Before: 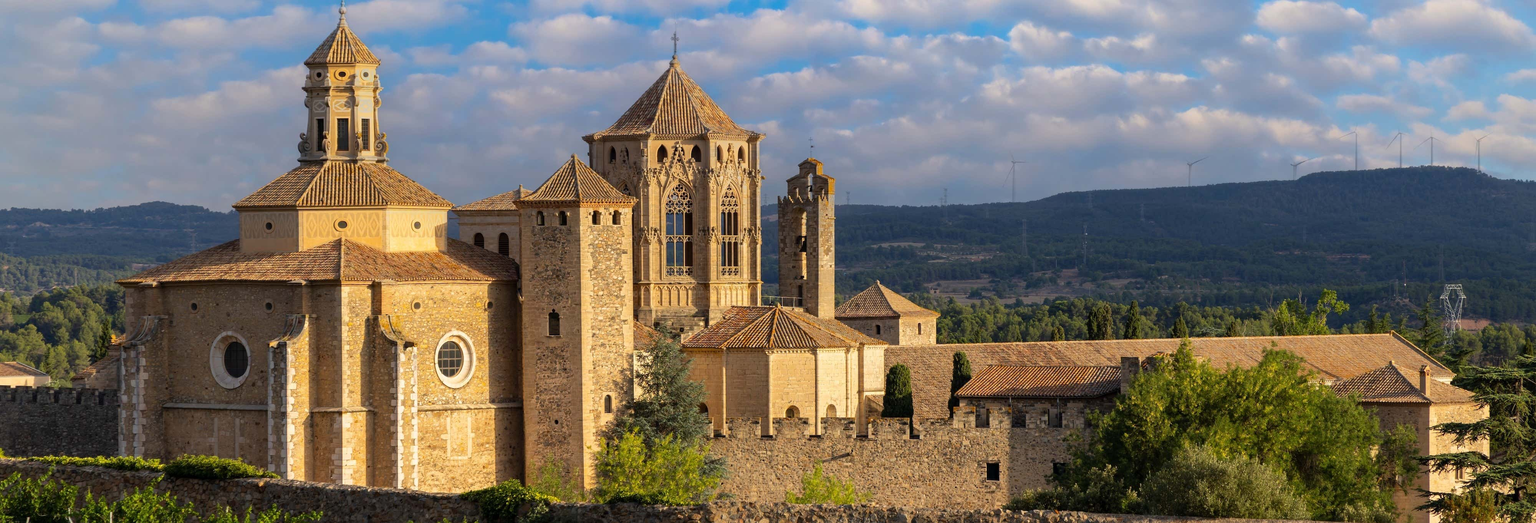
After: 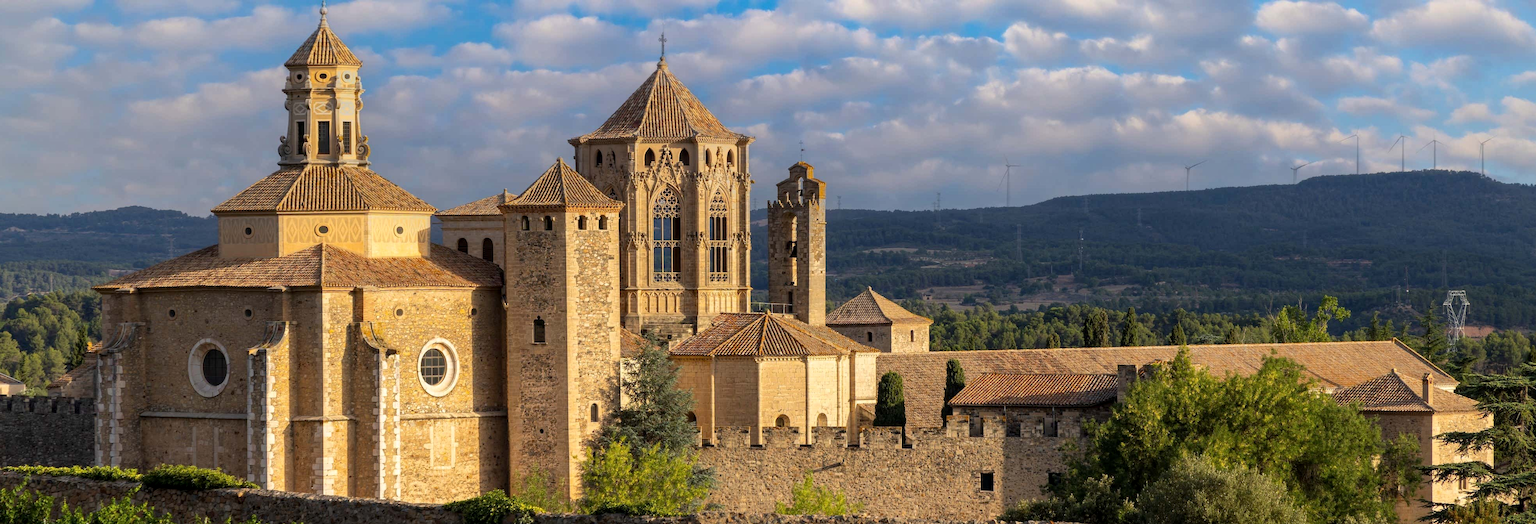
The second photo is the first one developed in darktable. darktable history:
local contrast: highlights 104%, shadows 97%, detail 120%, midtone range 0.2
crop: left 1.69%, right 0.281%, bottom 1.743%
